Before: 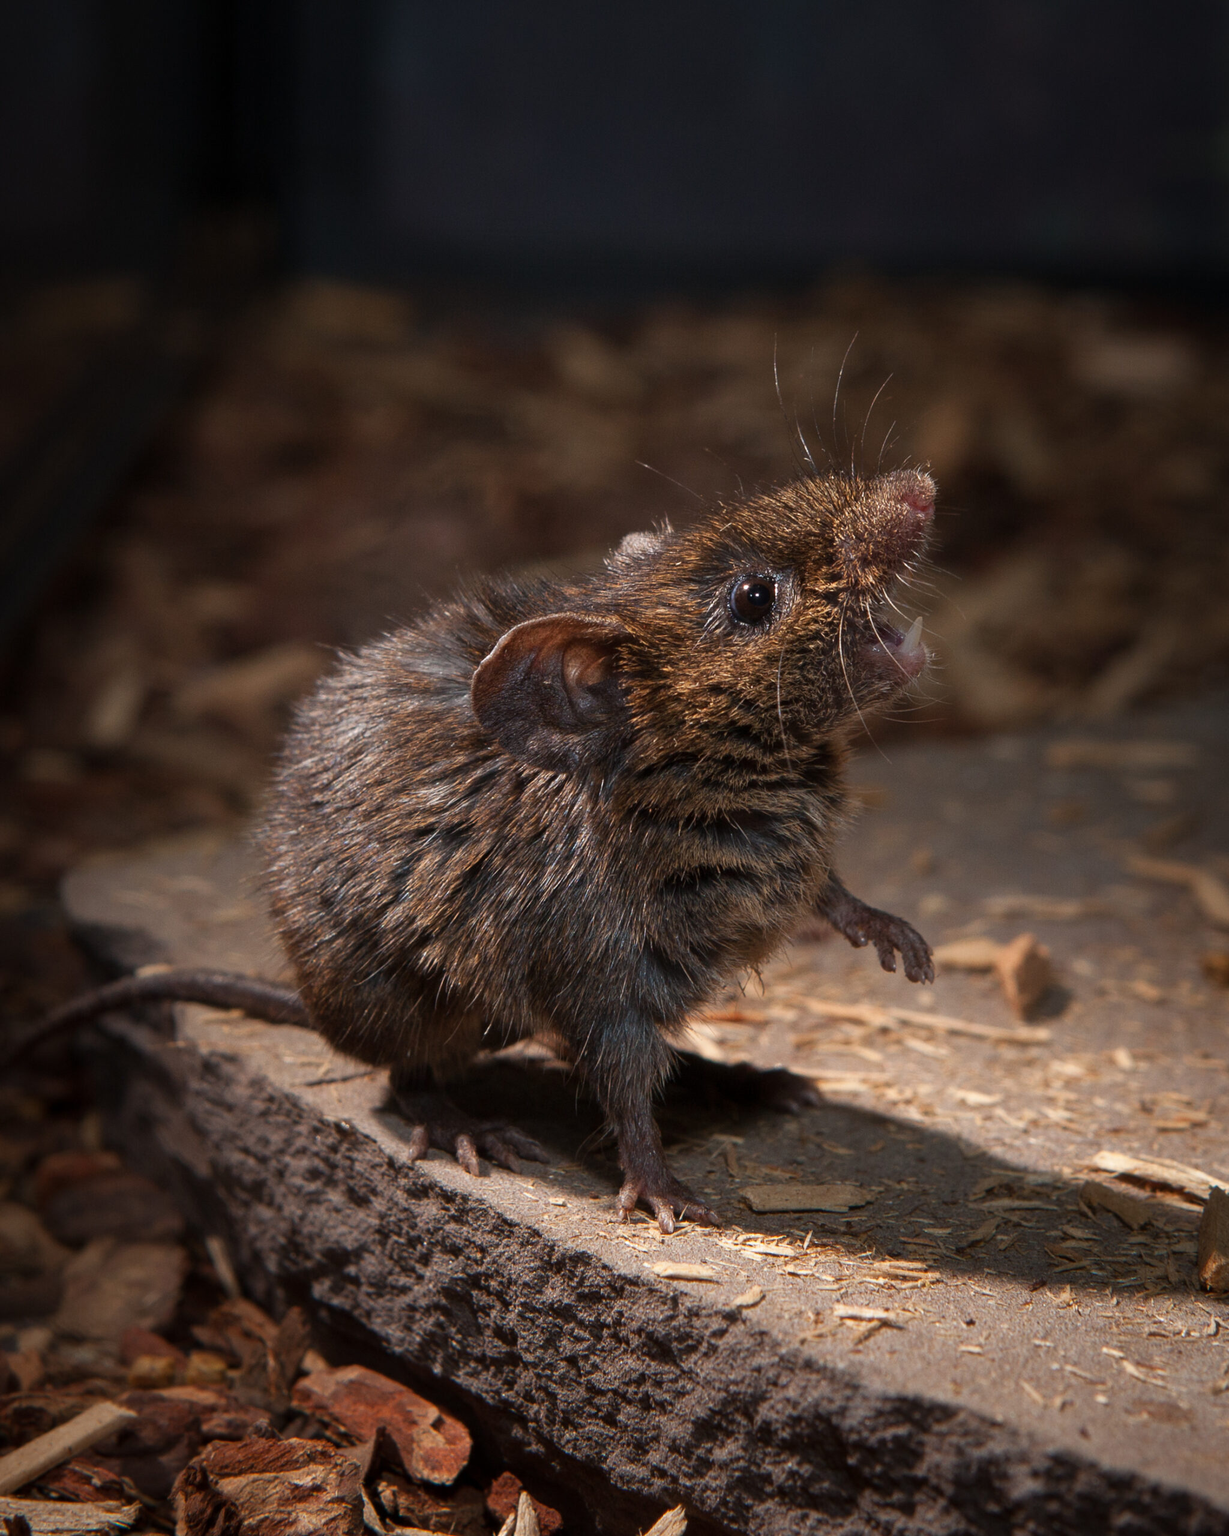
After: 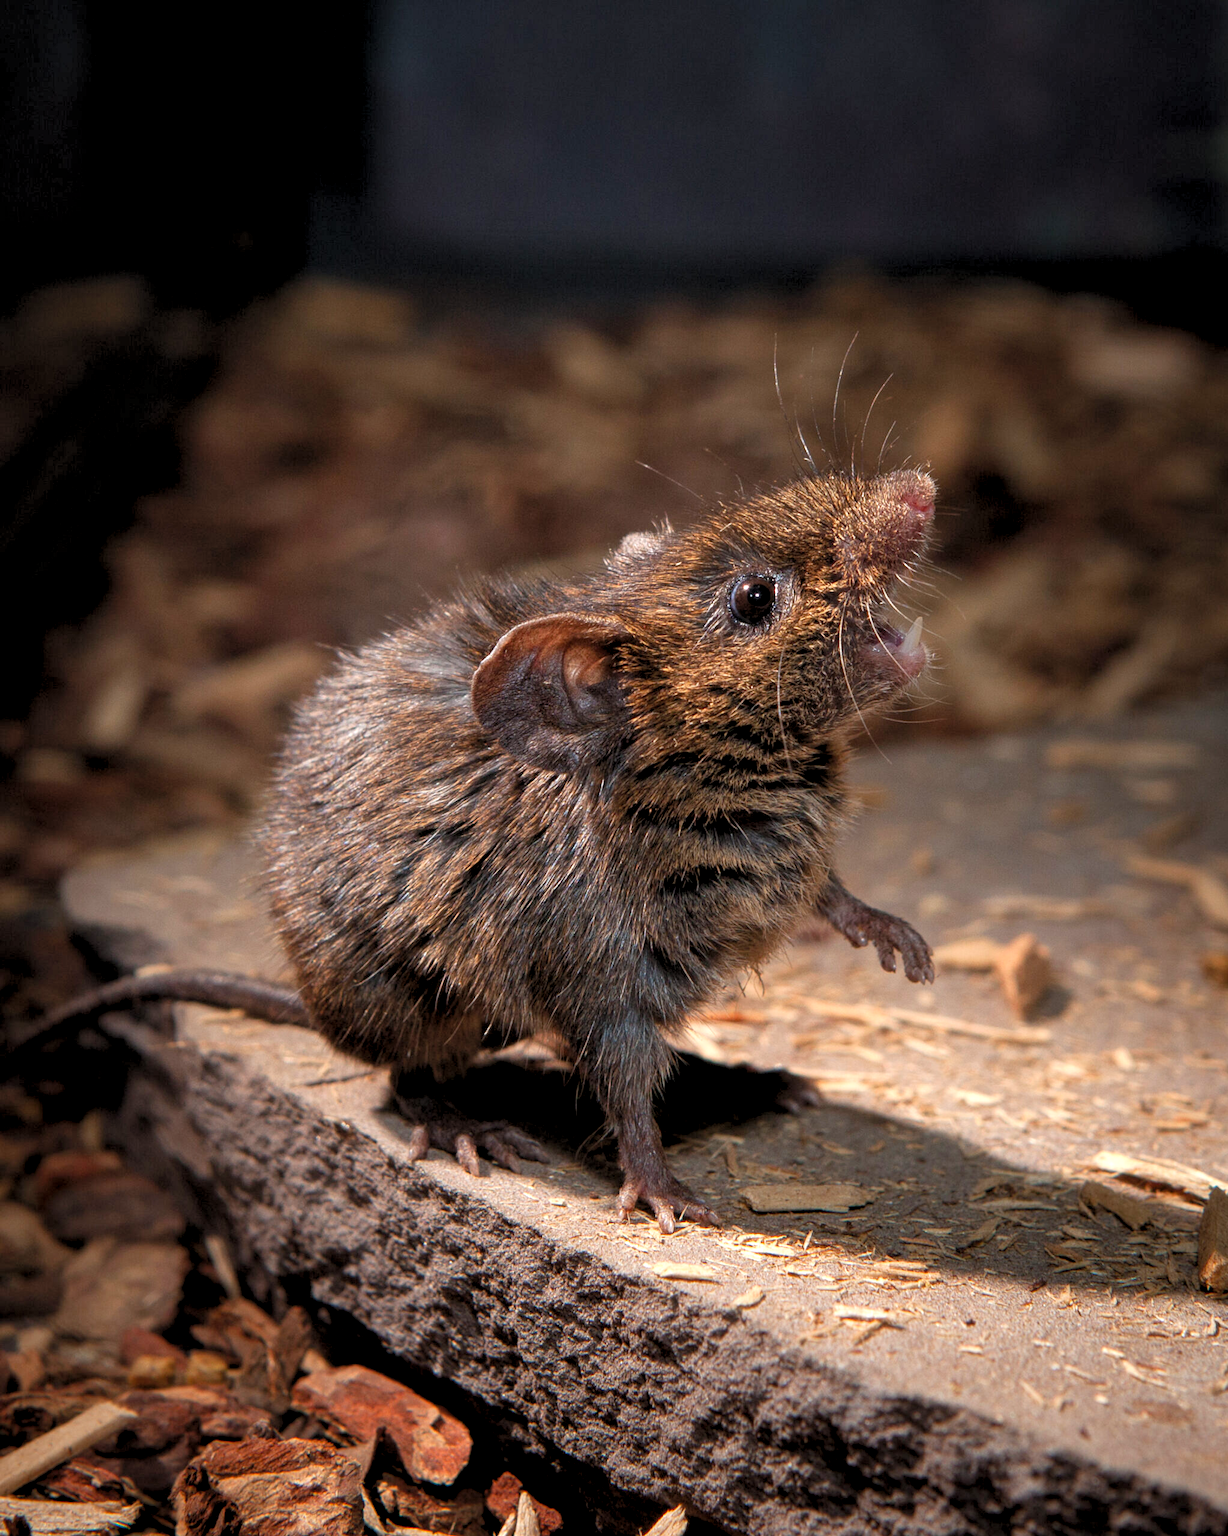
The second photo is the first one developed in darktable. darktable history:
local contrast: highlights 100%, shadows 103%, detail 119%, midtone range 0.2
levels: levels [0.044, 0.416, 0.908]
